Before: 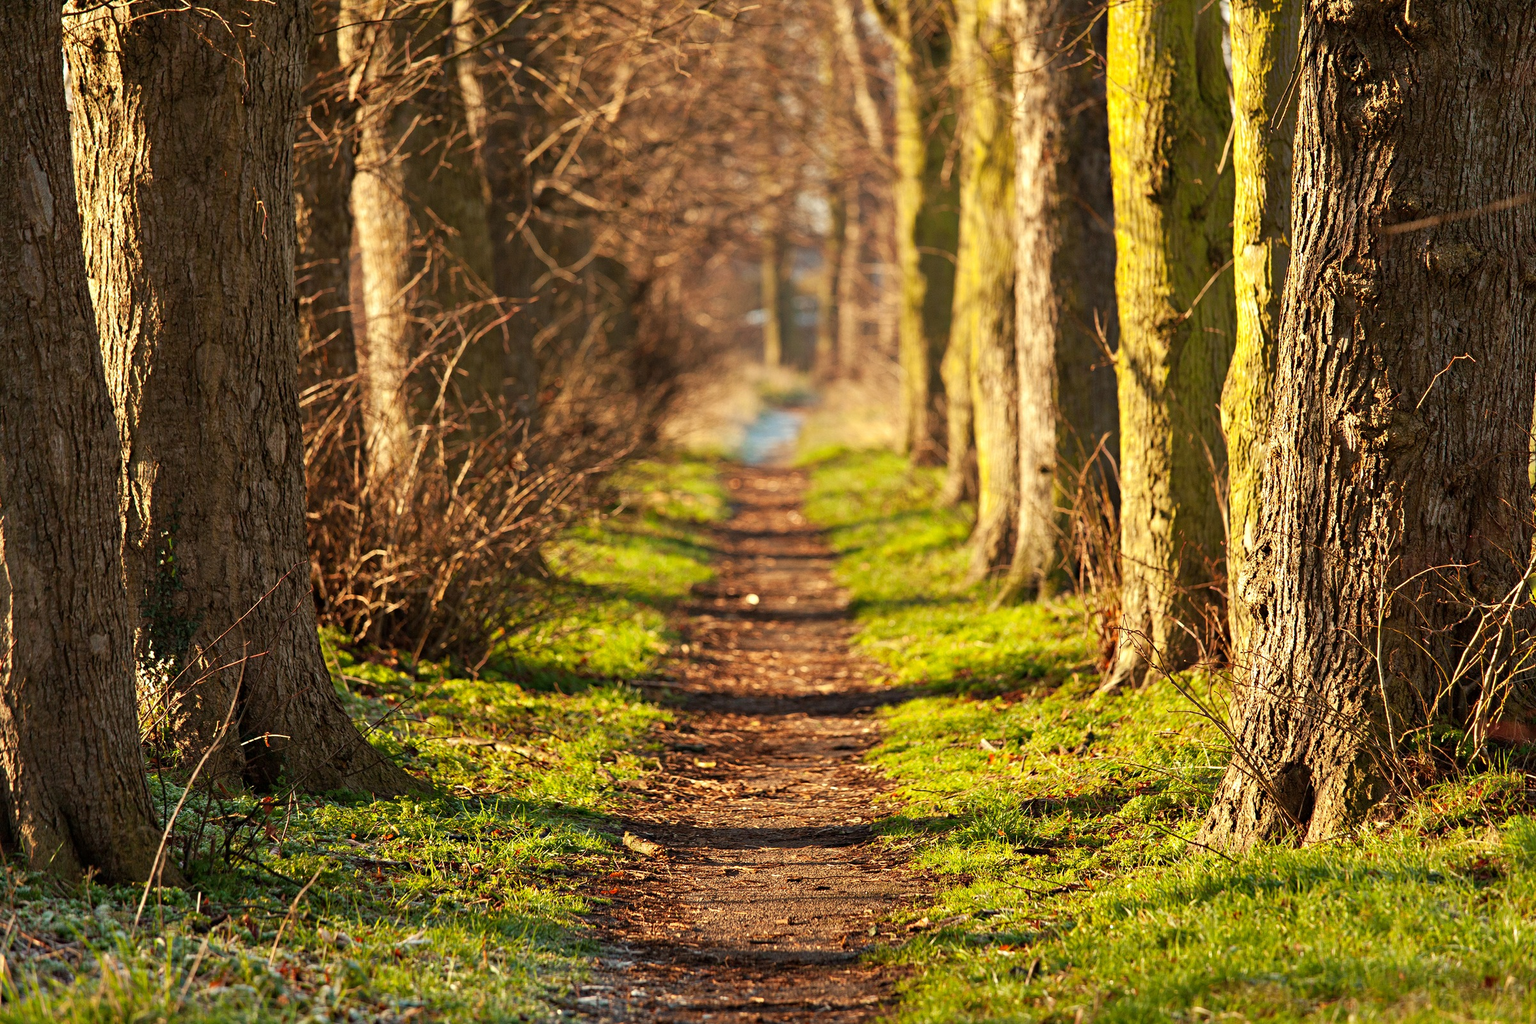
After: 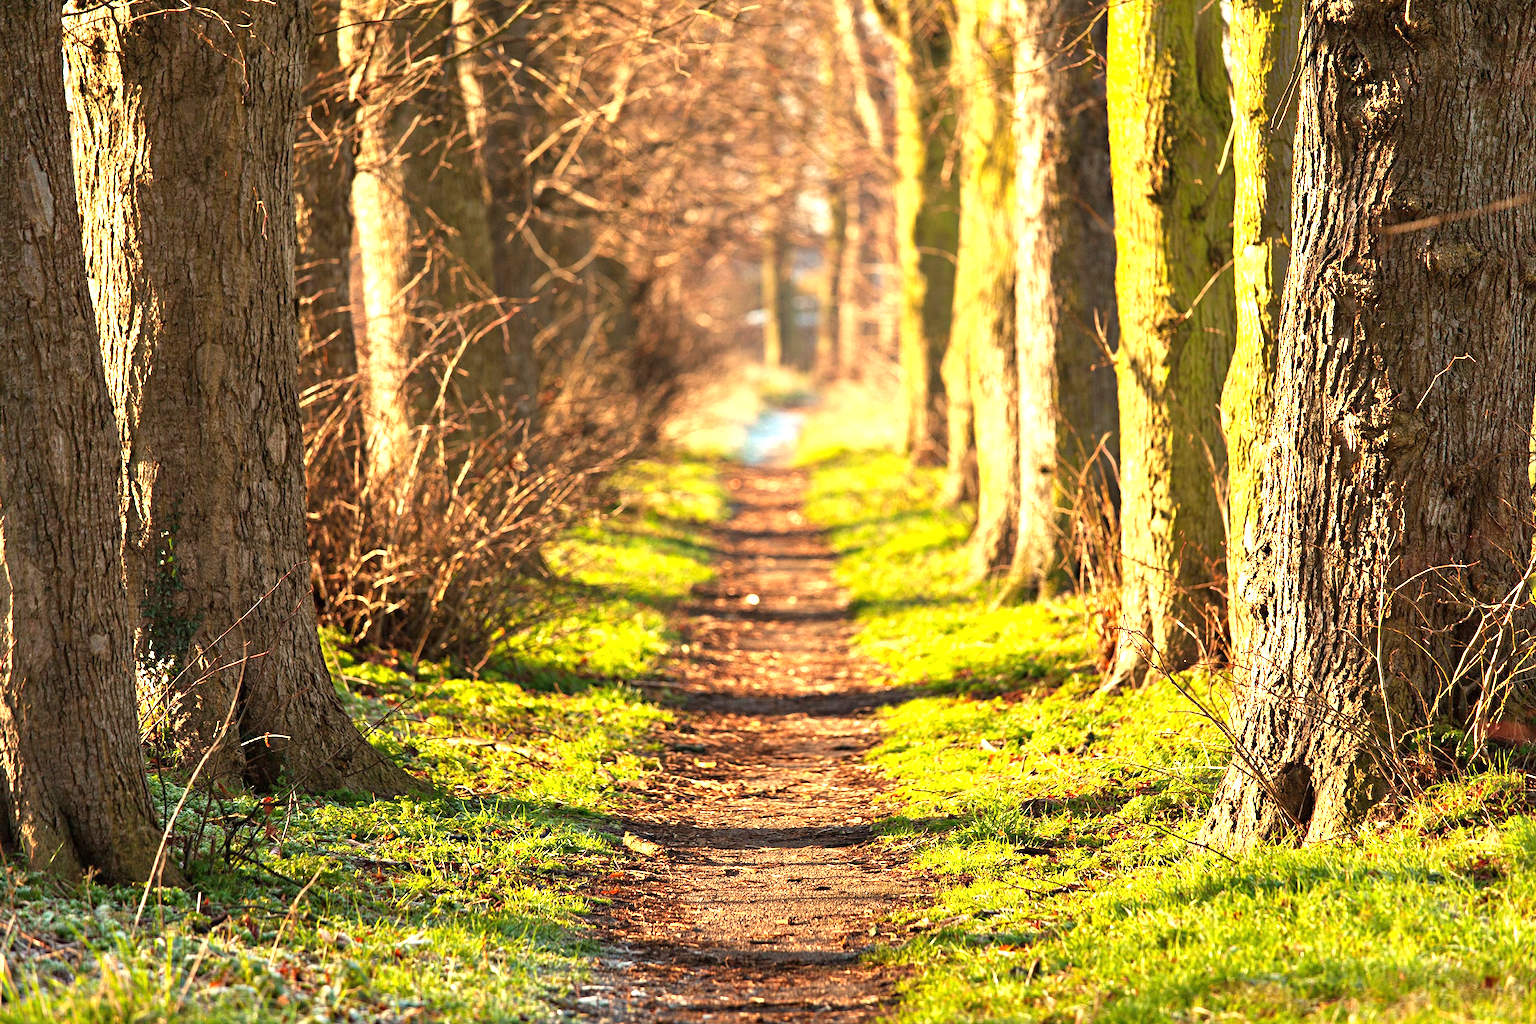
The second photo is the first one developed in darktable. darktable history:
exposure: black level correction 0, exposure 1.1 EV, compensate exposure bias true, compensate highlight preservation false
tone equalizer: on, module defaults
